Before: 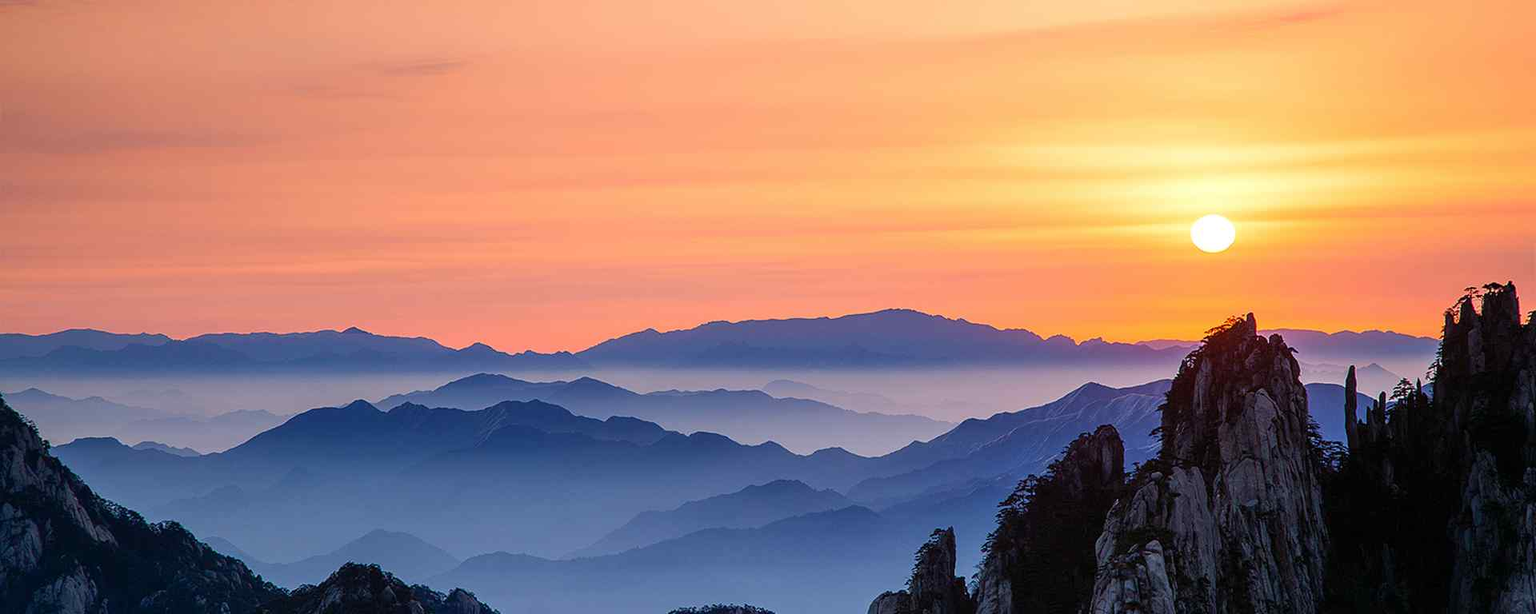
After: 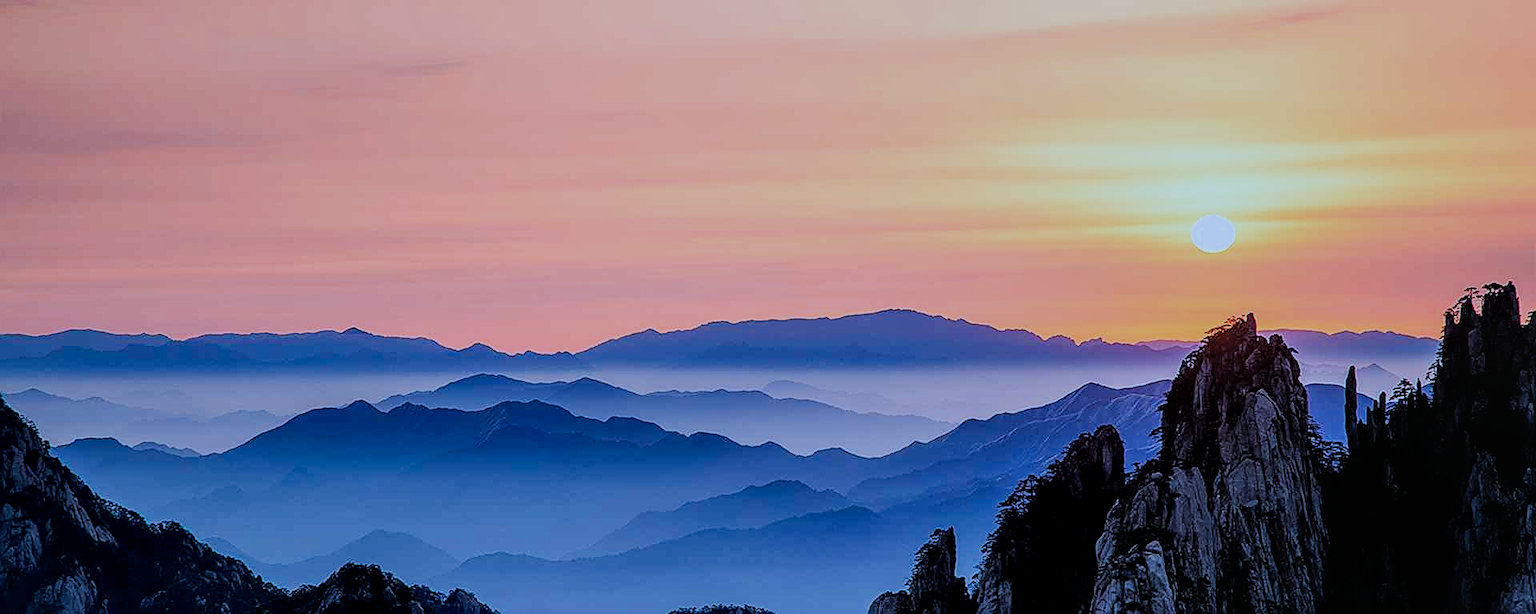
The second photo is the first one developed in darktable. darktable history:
local contrast: on, module defaults
color calibration: illuminant custom, x 0.389, y 0.387, temperature 3847.28 K
sharpen: amount 0.592
color correction: highlights a* -0.693, highlights b* -8.54
filmic rgb: black relative exposure -7.23 EV, white relative exposure 5.35 EV, hardness 3.02
